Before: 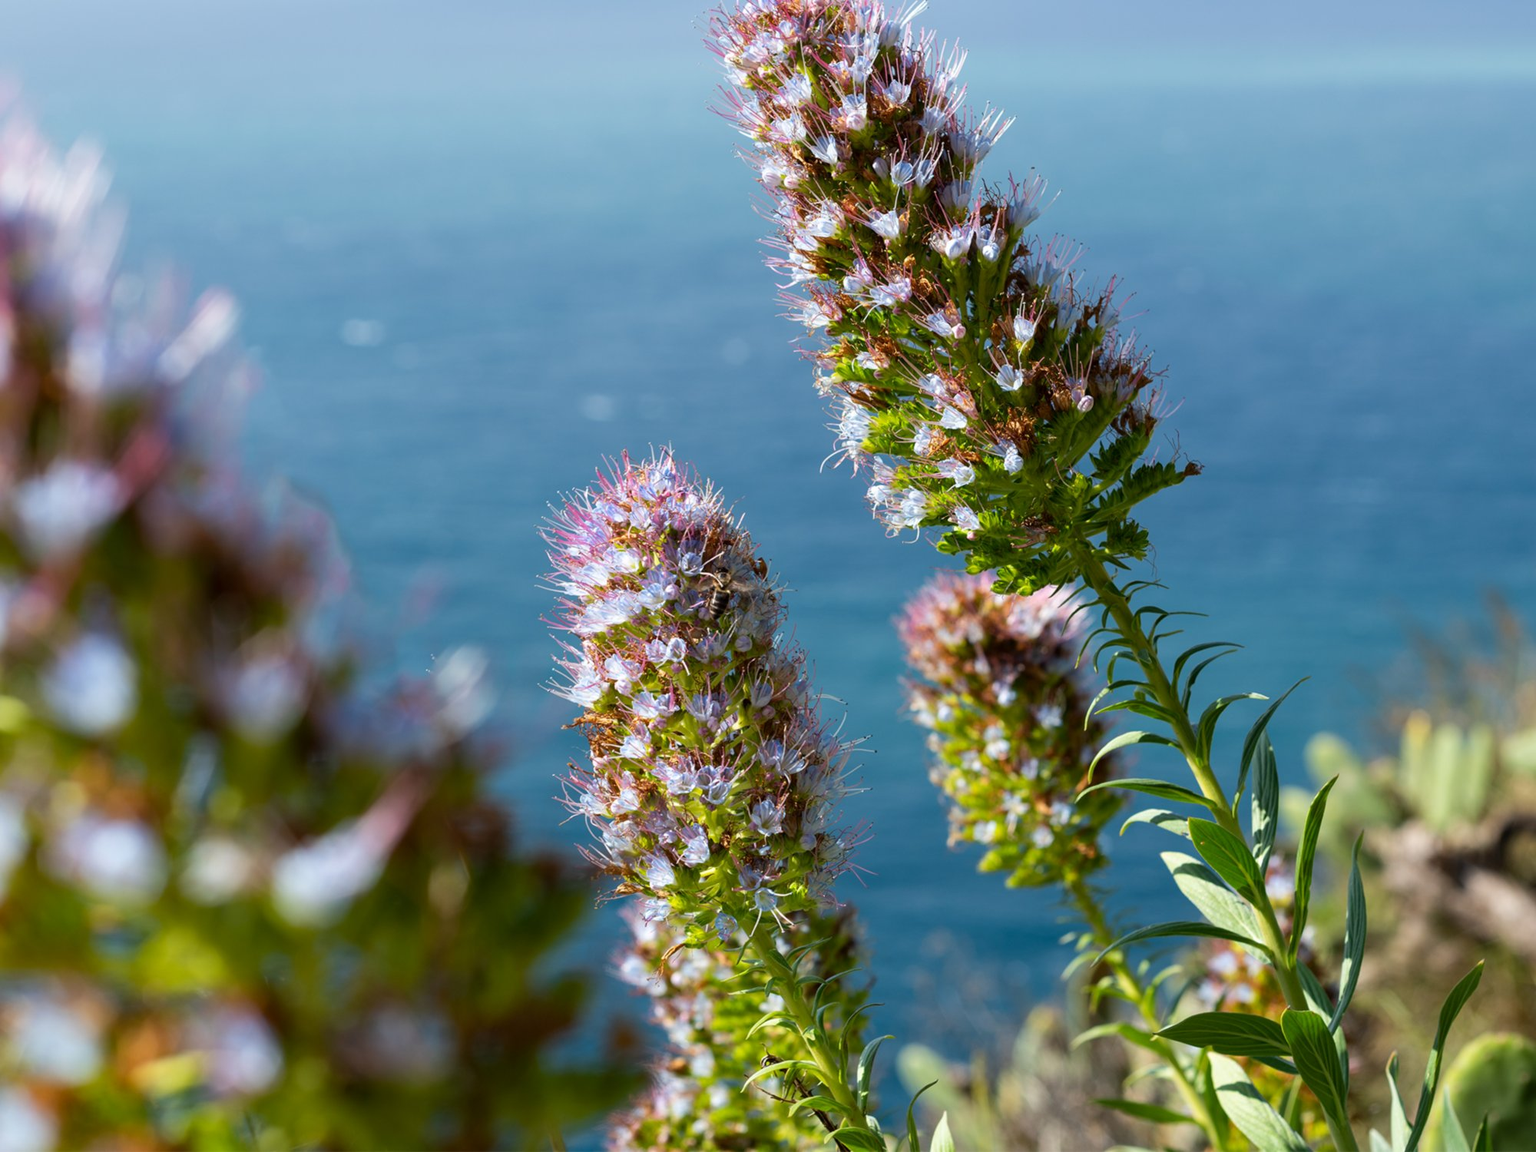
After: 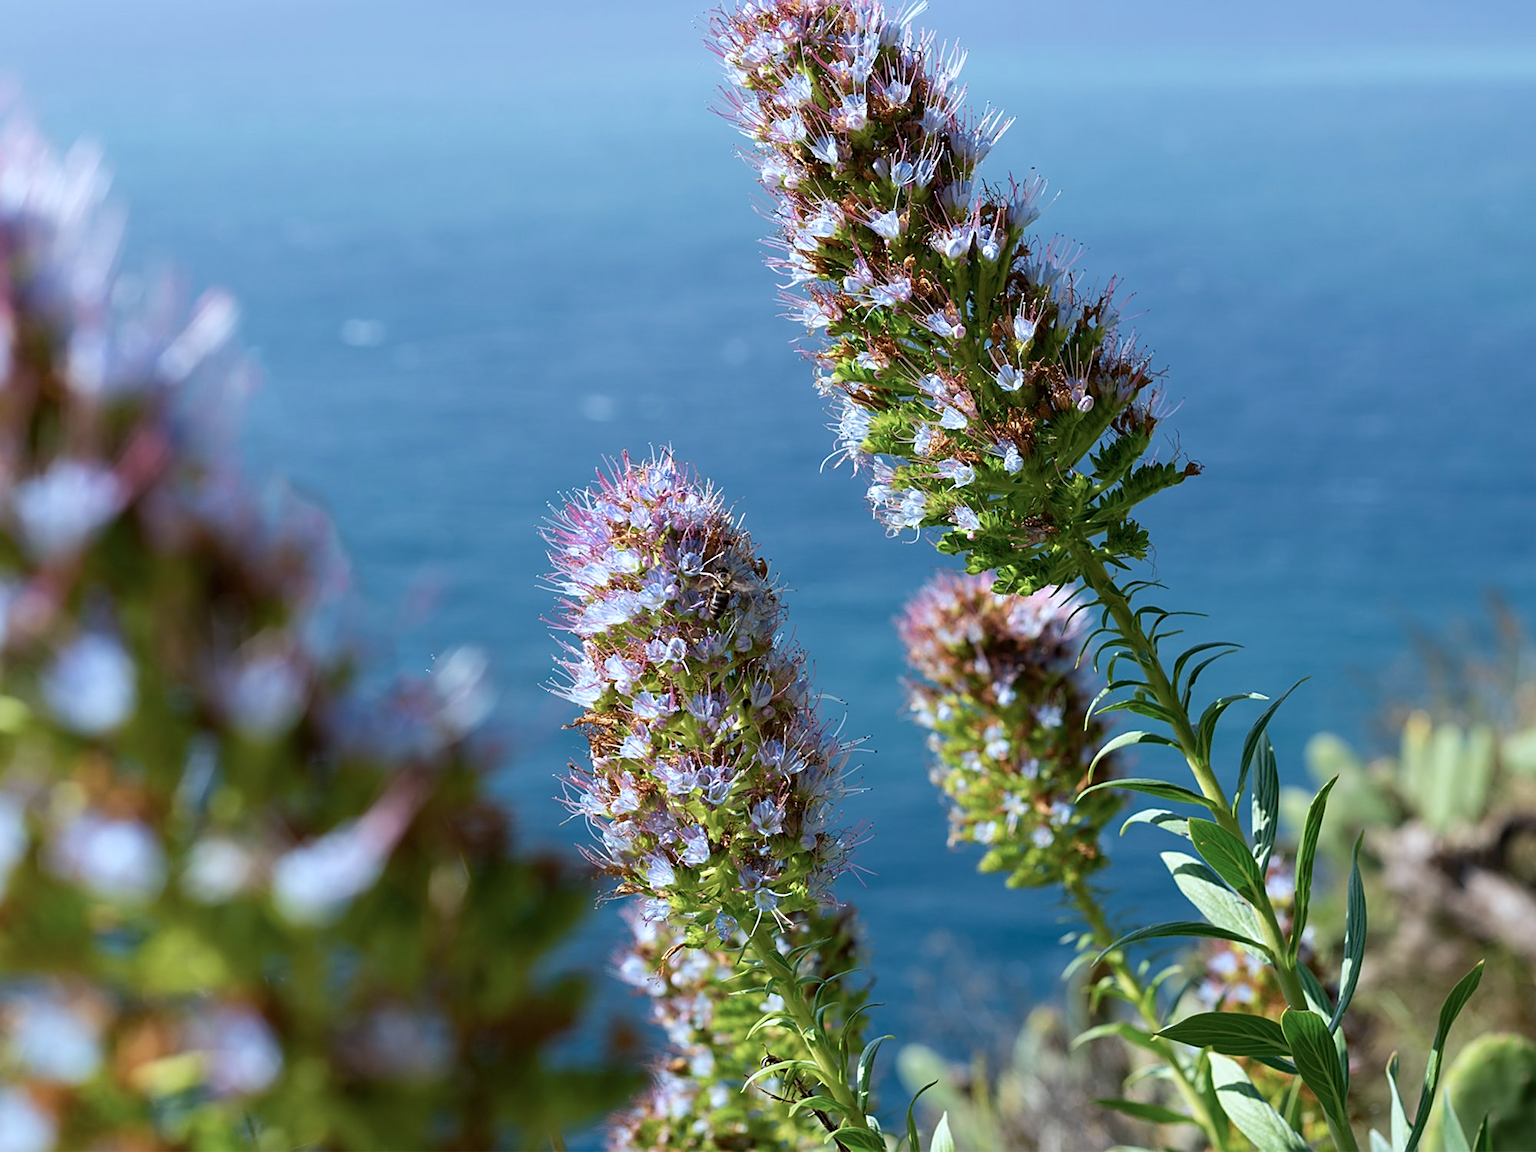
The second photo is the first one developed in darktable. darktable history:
sharpen: on, module defaults
color calibration: illuminant as shot in camera, x 0.369, y 0.376, temperature 4328.46 K, gamut compression 3
